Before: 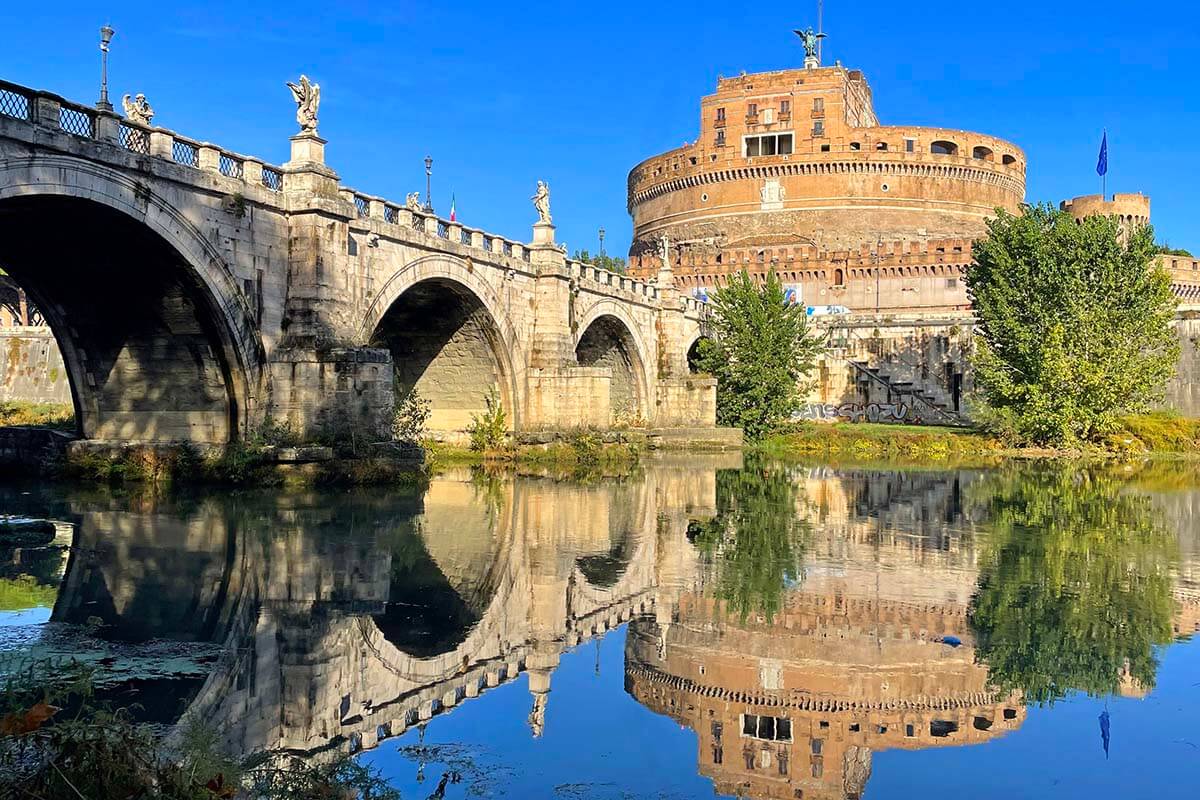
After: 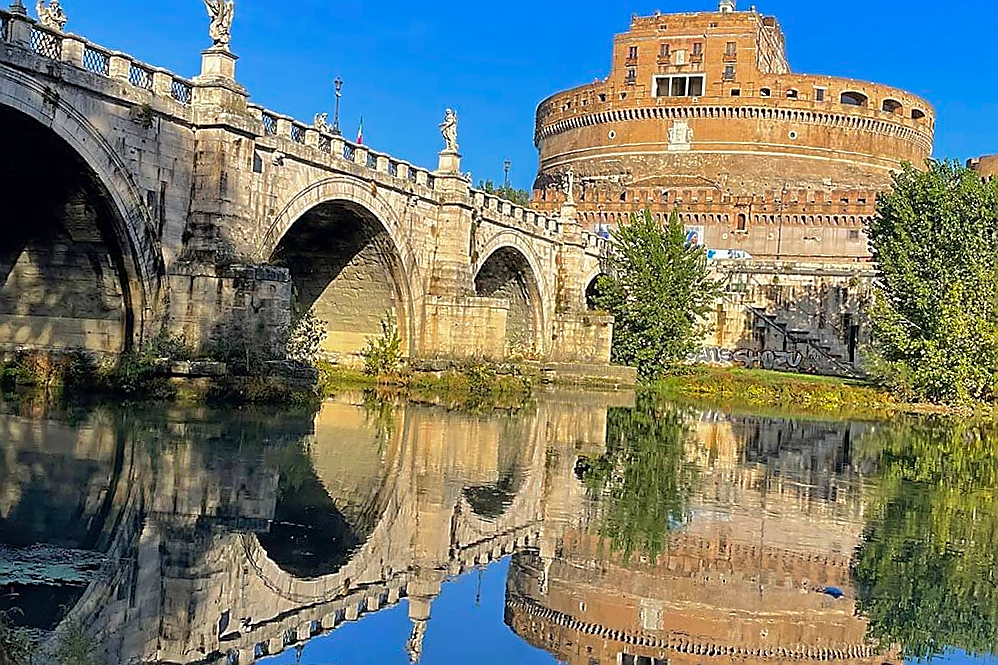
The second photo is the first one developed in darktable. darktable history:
crop and rotate: angle -3.27°, left 5.211%, top 5.211%, right 4.607%, bottom 4.607%
sharpen: radius 1.4, amount 1.25, threshold 0.7
shadows and highlights: shadows 40, highlights -60
